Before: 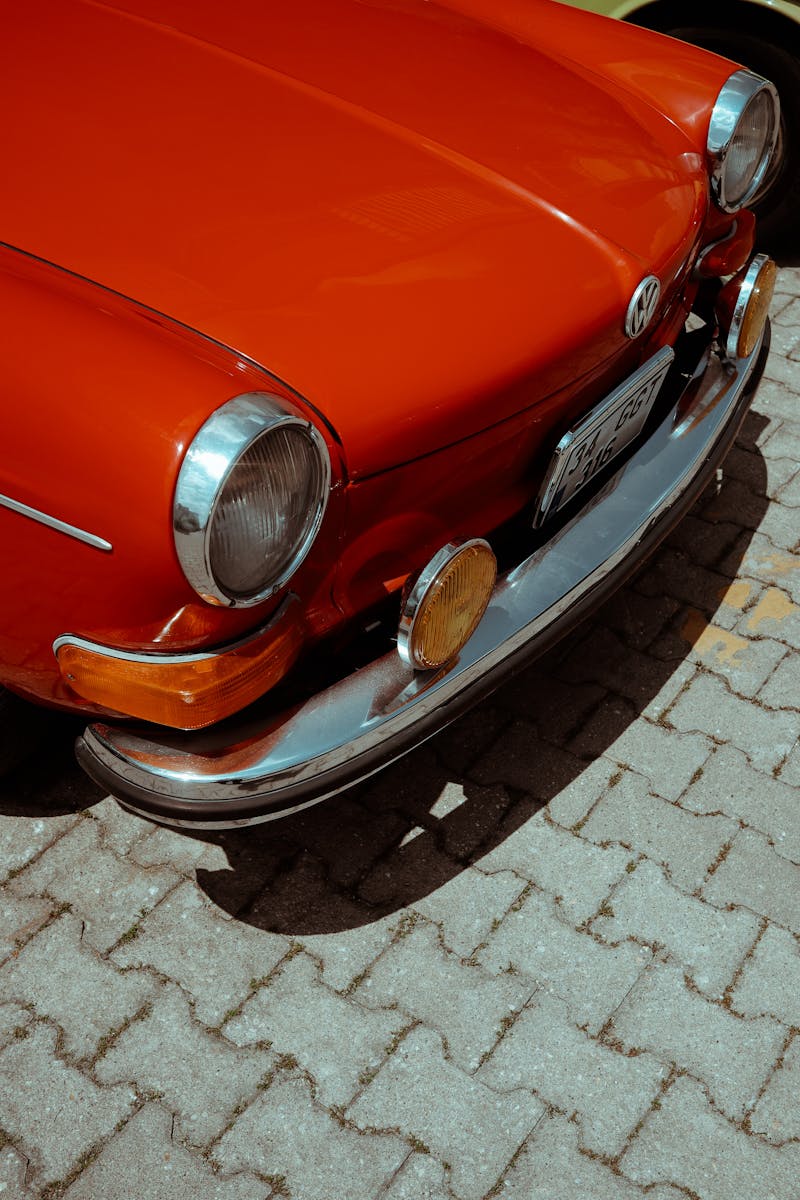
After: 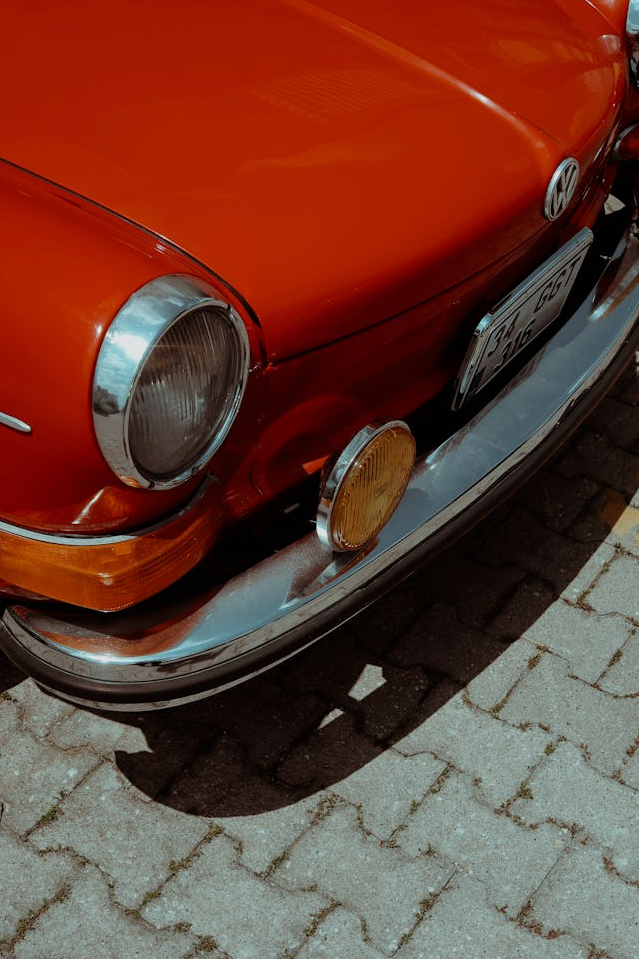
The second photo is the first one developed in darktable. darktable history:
crop and rotate: left 10.205%, top 9.843%, right 9.818%, bottom 10.178%
exposure: exposure -0.376 EV, compensate exposure bias true, compensate highlight preservation false
